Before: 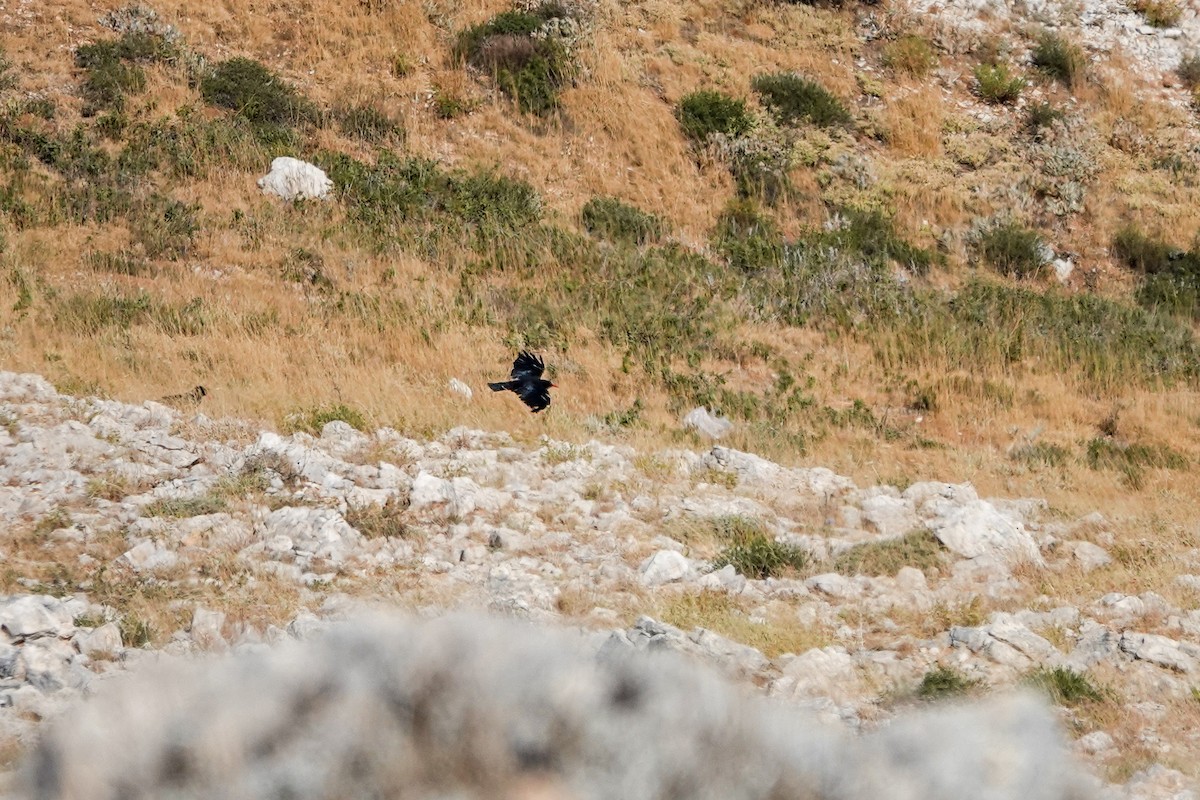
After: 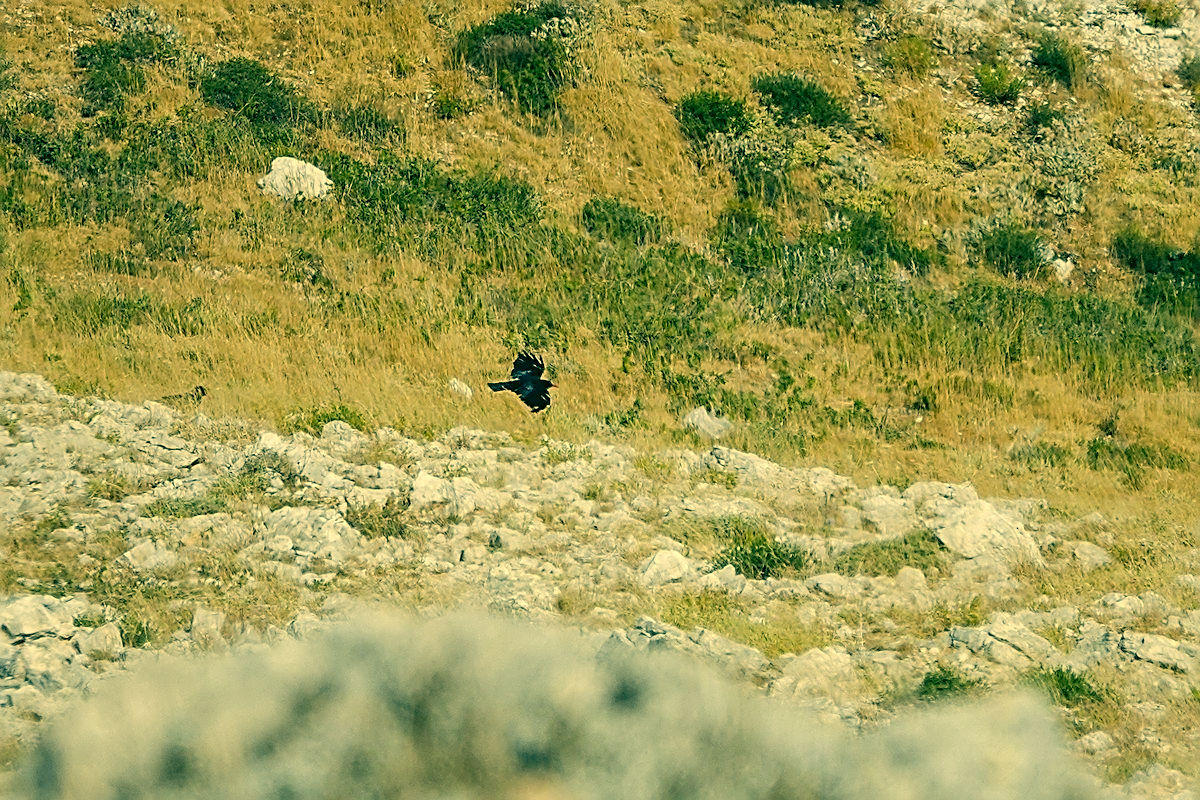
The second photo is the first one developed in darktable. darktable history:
sharpen: amount 0.901
color correction: highlights a* 1.83, highlights b* 34.02, shadows a* -36.68, shadows b* -5.48
